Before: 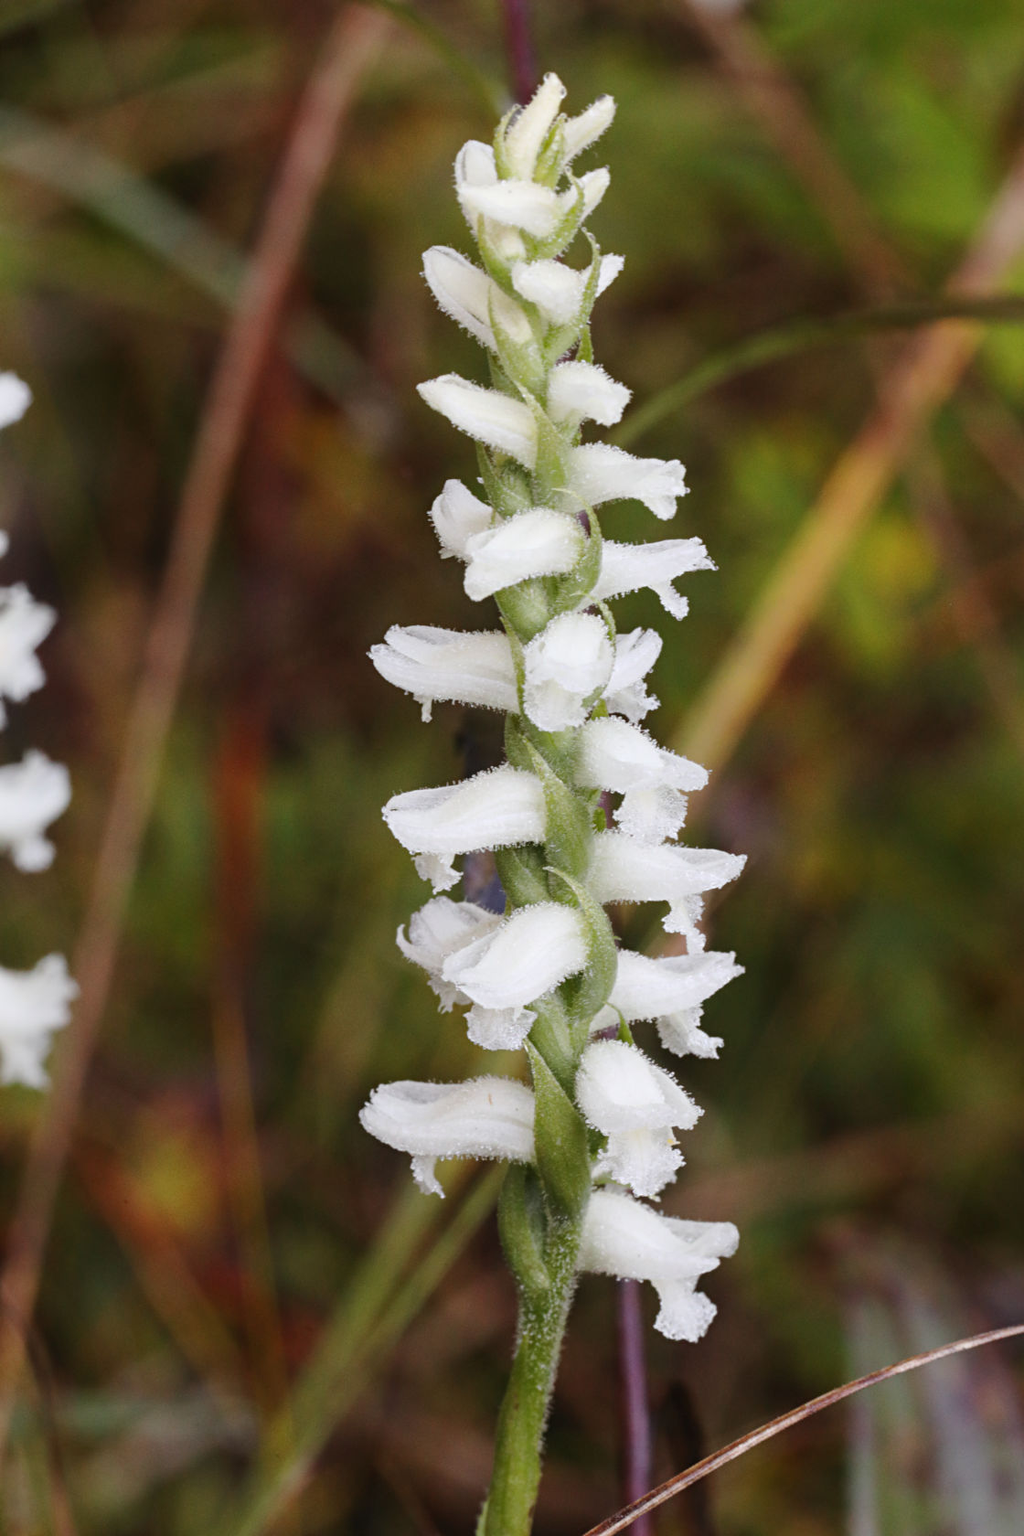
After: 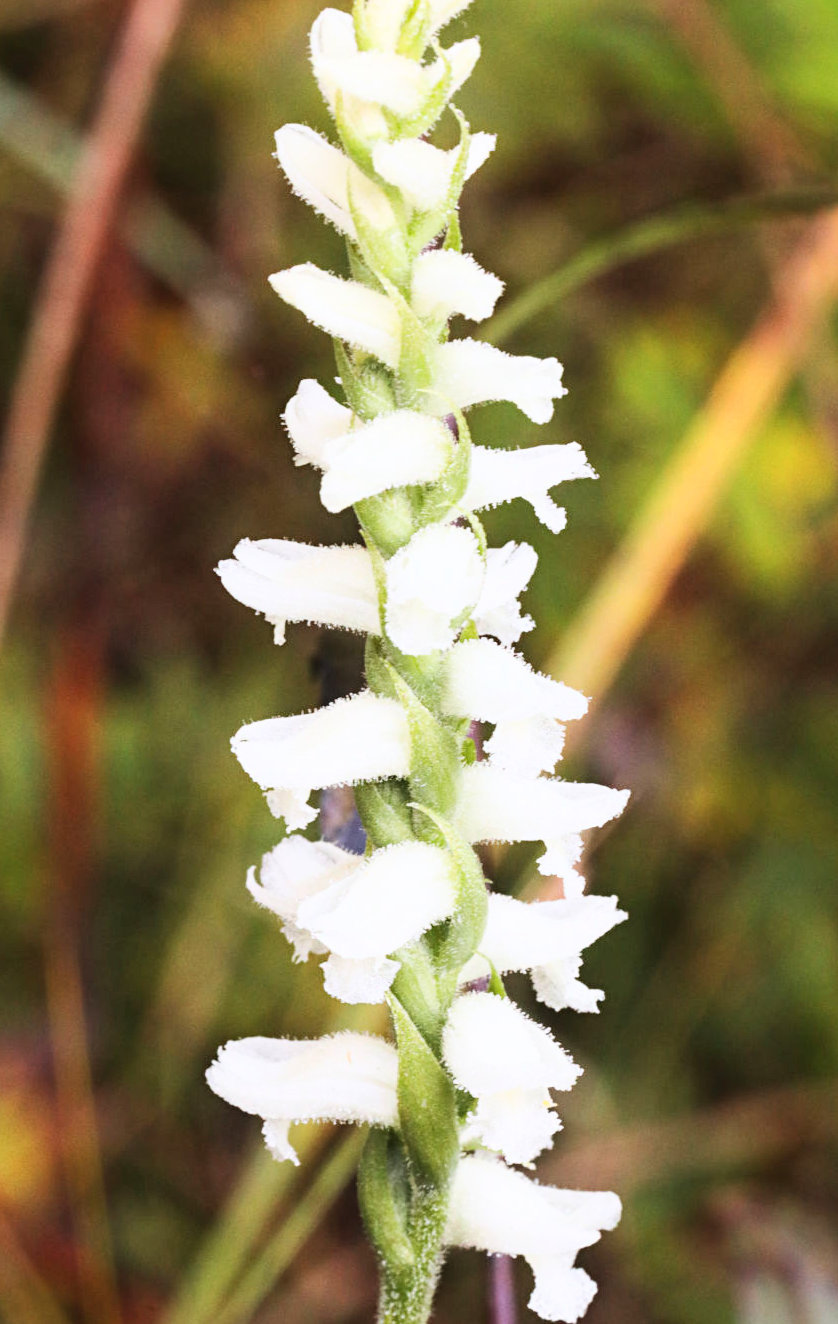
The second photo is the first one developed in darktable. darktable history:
crop: left 16.768%, top 8.653%, right 8.362%, bottom 12.485%
base curve: curves: ch0 [(0, 0) (0.018, 0.026) (0.143, 0.37) (0.33, 0.731) (0.458, 0.853) (0.735, 0.965) (0.905, 0.986) (1, 1)]
